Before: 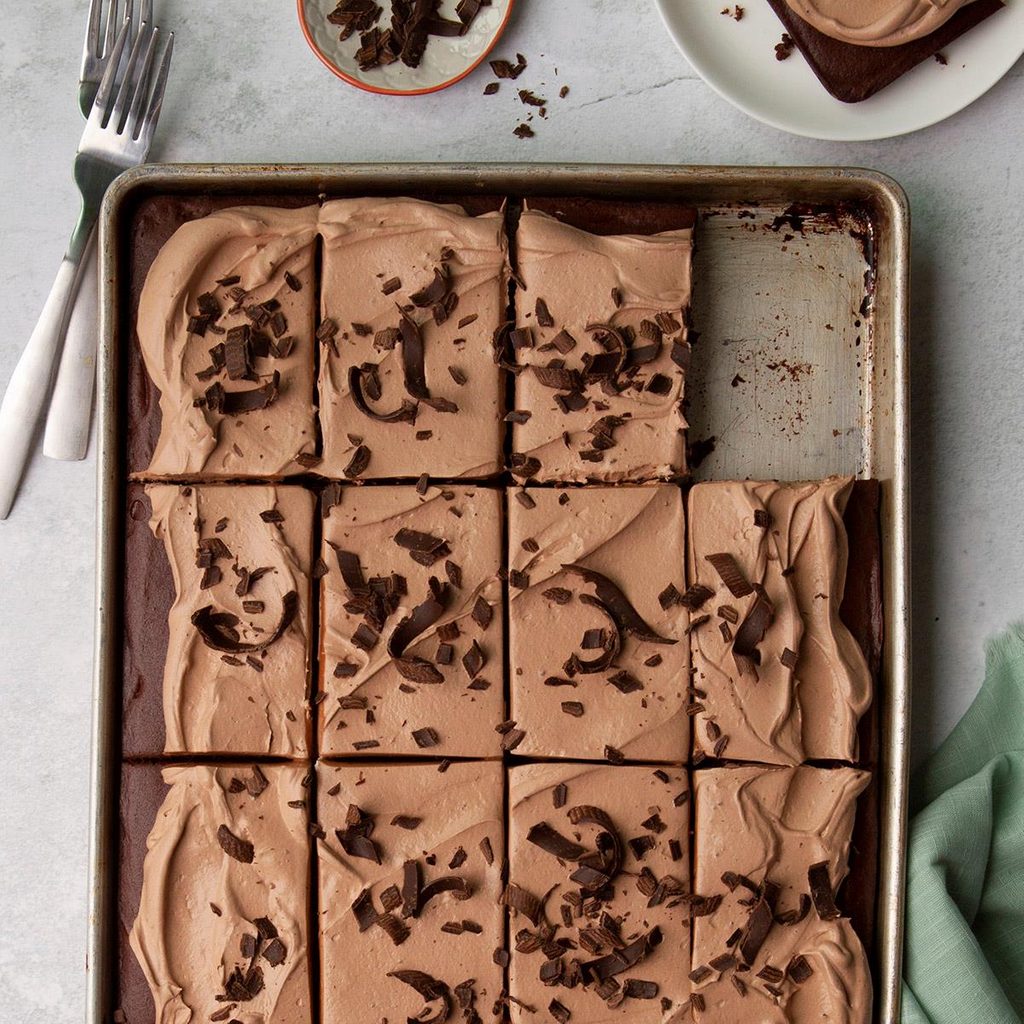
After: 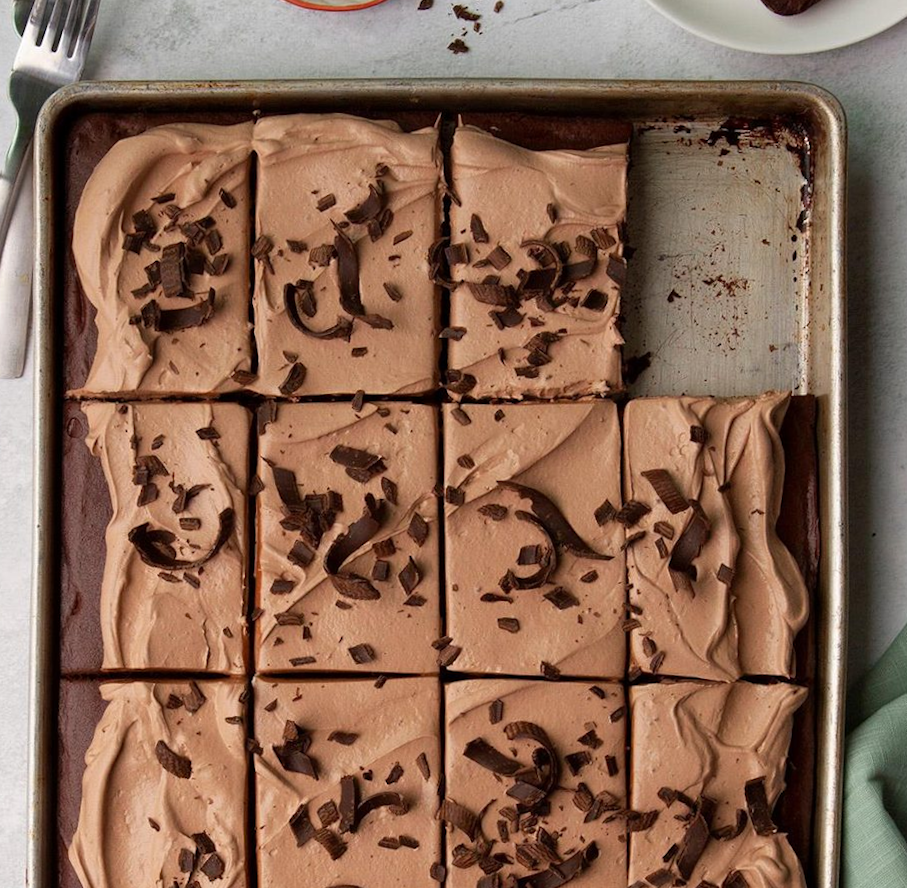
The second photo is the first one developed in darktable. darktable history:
crop and rotate: angle -1.96°, left 3.097%, top 4.154%, right 1.586%, bottom 0.529%
rotate and perspective: rotation -2.12°, lens shift (vertical) 0.009, lens shift (horizontal) -0.008, automatic cropping original format, crop left 0.036, crop right 0.964, crop top 0.05, crop bottom 0.959
